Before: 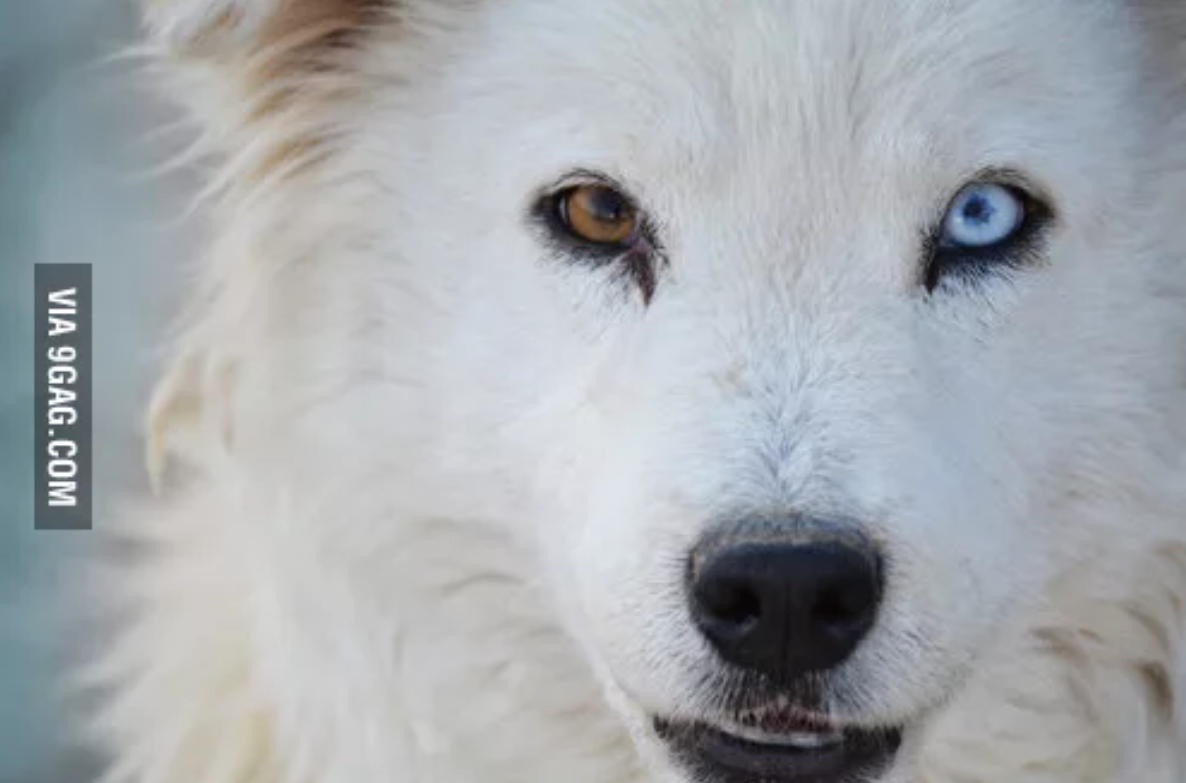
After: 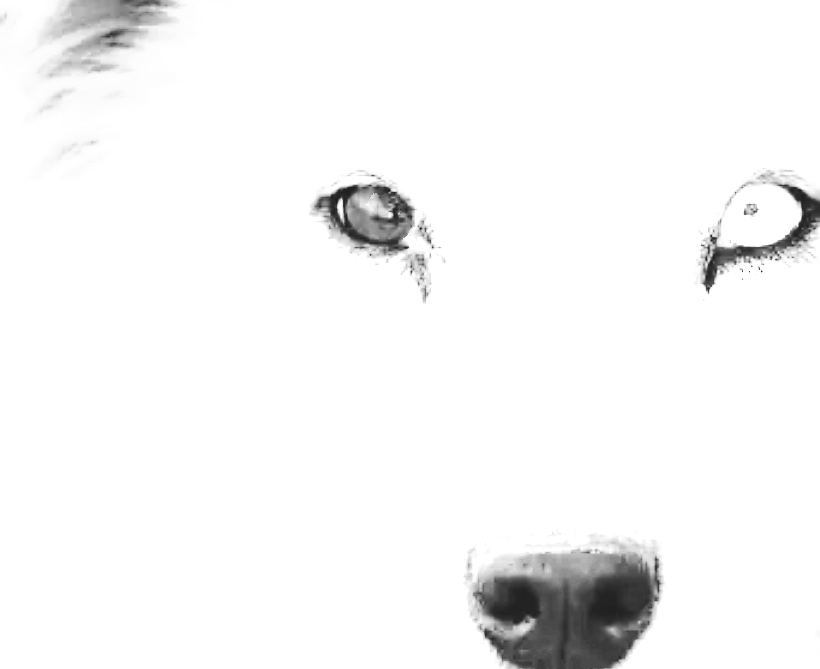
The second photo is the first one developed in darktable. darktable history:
crop: left 18.737%, right 12.048%, bottom 14.48%
base curve: curves: ch0 [(0, 0) (0.007, 0.004) (0.027, 0.03) (0.046, 0.07) (0.207, 0.54) (0.442, 0.872) (0.673, 0.972) (1, 1)], preserve colors none
exposure: black level correction 0, exposure 1.739 EV, compensate exposure bias true, compensate highlight preservation false
sharpen: radius 1.353, amount 1.234, threshold 0.601
color zones: curves: ch0 [(0.287, 0.048) (0.493, 0.484) (0.737, 0.816)]; ch1 [(0, 0) (0.143, 0) (0.286, 0) (0.429, 0) (0.571, 0) (0.714, 0) (0.857, 0)], mix 30.01%
tone curve: curves: ch0 [(0, 0) (0.003, 0.126) (0.011, 0.129) (0.025, 0.129) (0.044, 0.136) (0.069, 0.145) (0.1, 0.162) (0.136, 0.182) (0.177, 0.211) (0.224, 0.254) (0.277, 0.307) (0.335, 0.366) (0.399, 0.441) (0.468, 0.533) (0.543, 0.624) (0.623, 0.702) (0.709, 0.774) (0.801, 0.835) (0.898, 0.904) (1, 1)], preserve colors none
